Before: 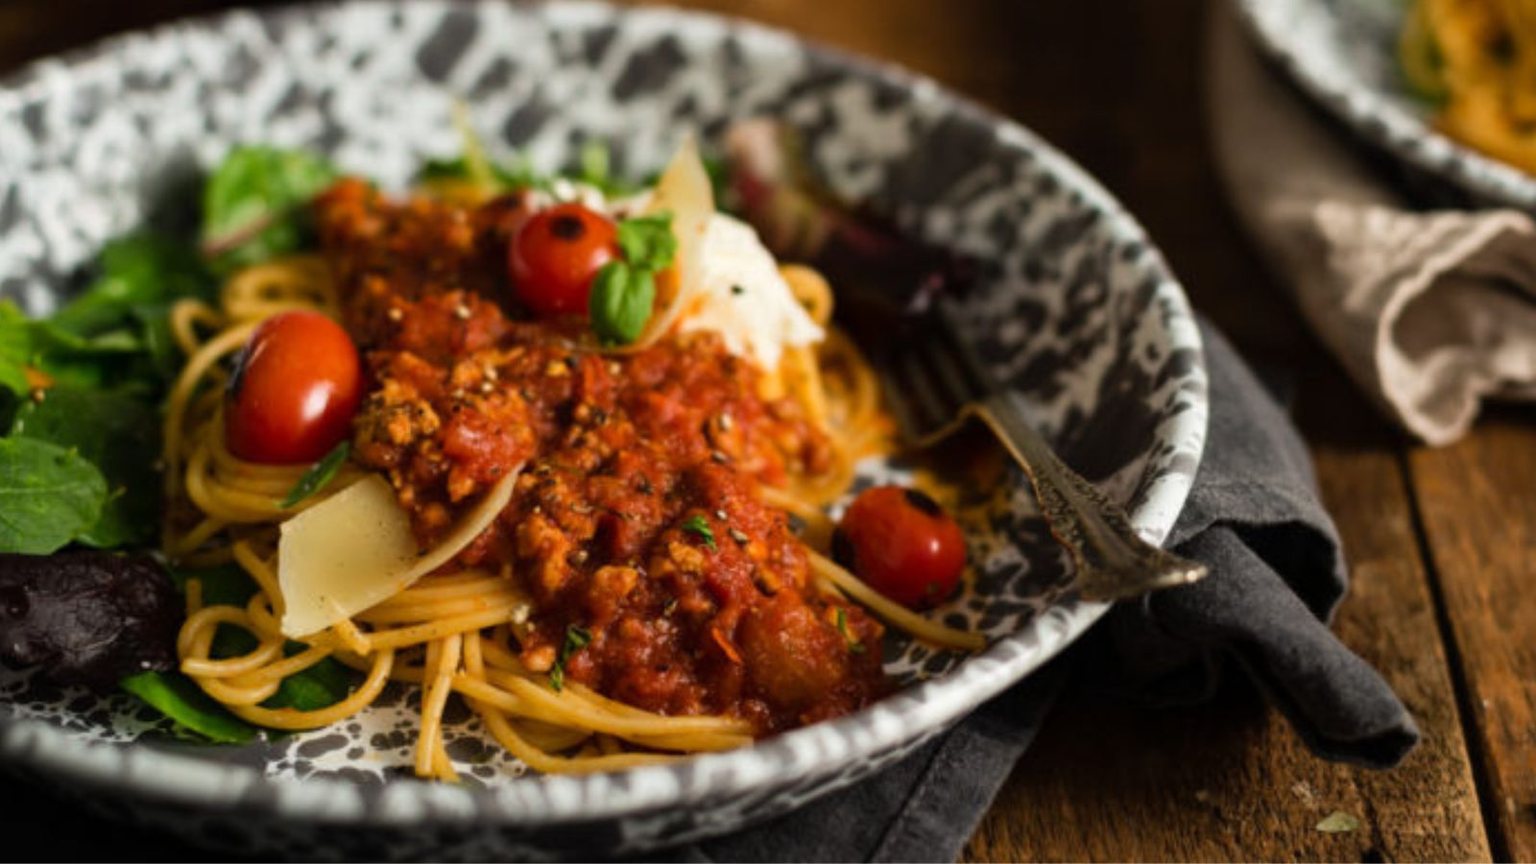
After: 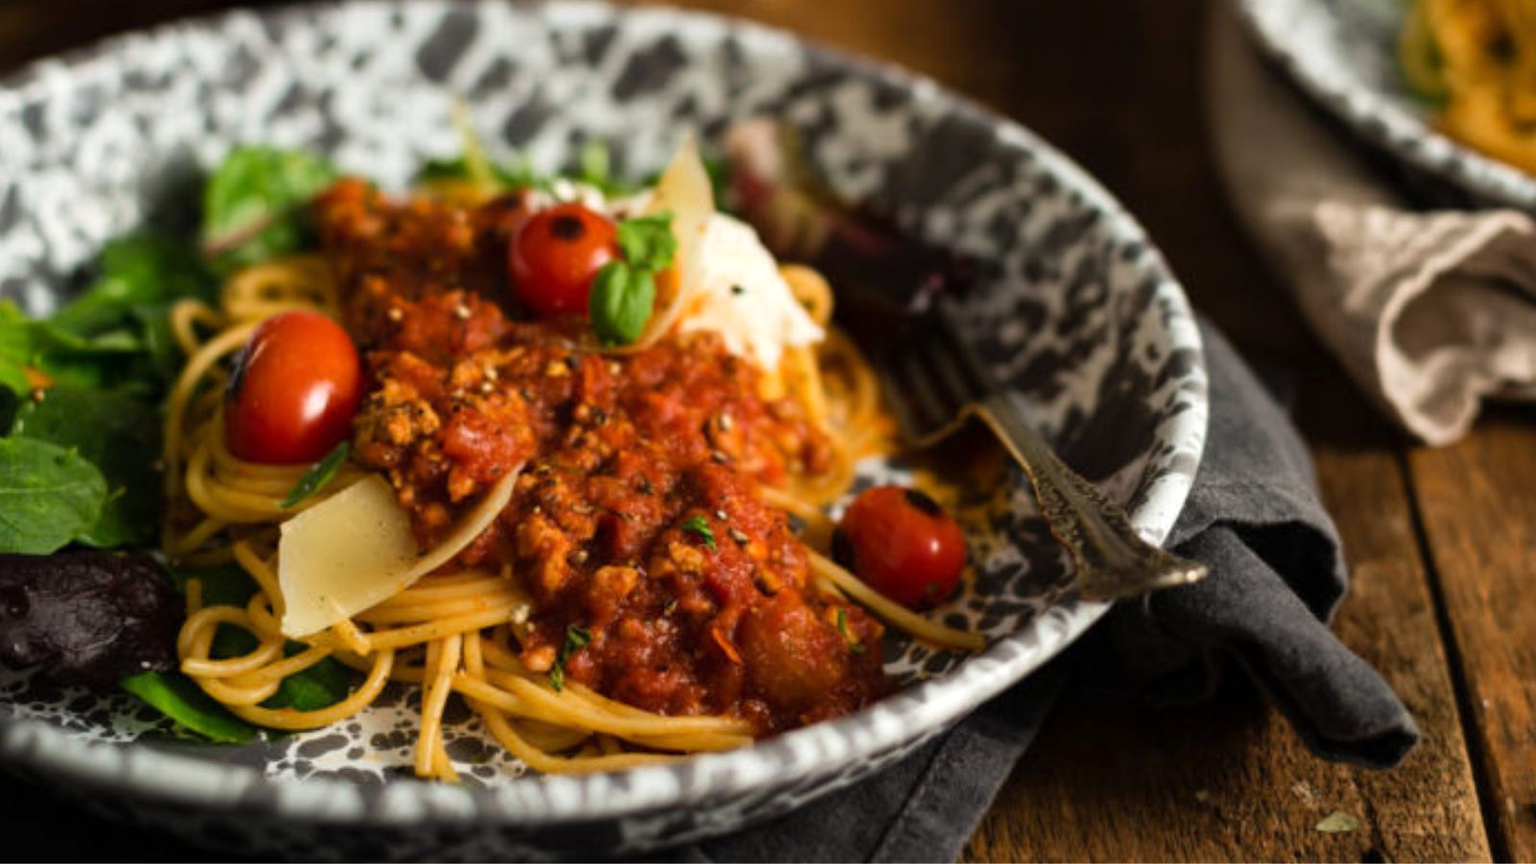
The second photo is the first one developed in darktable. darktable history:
exposure: exposure 0.124 EV, compensate highlight preservation false
